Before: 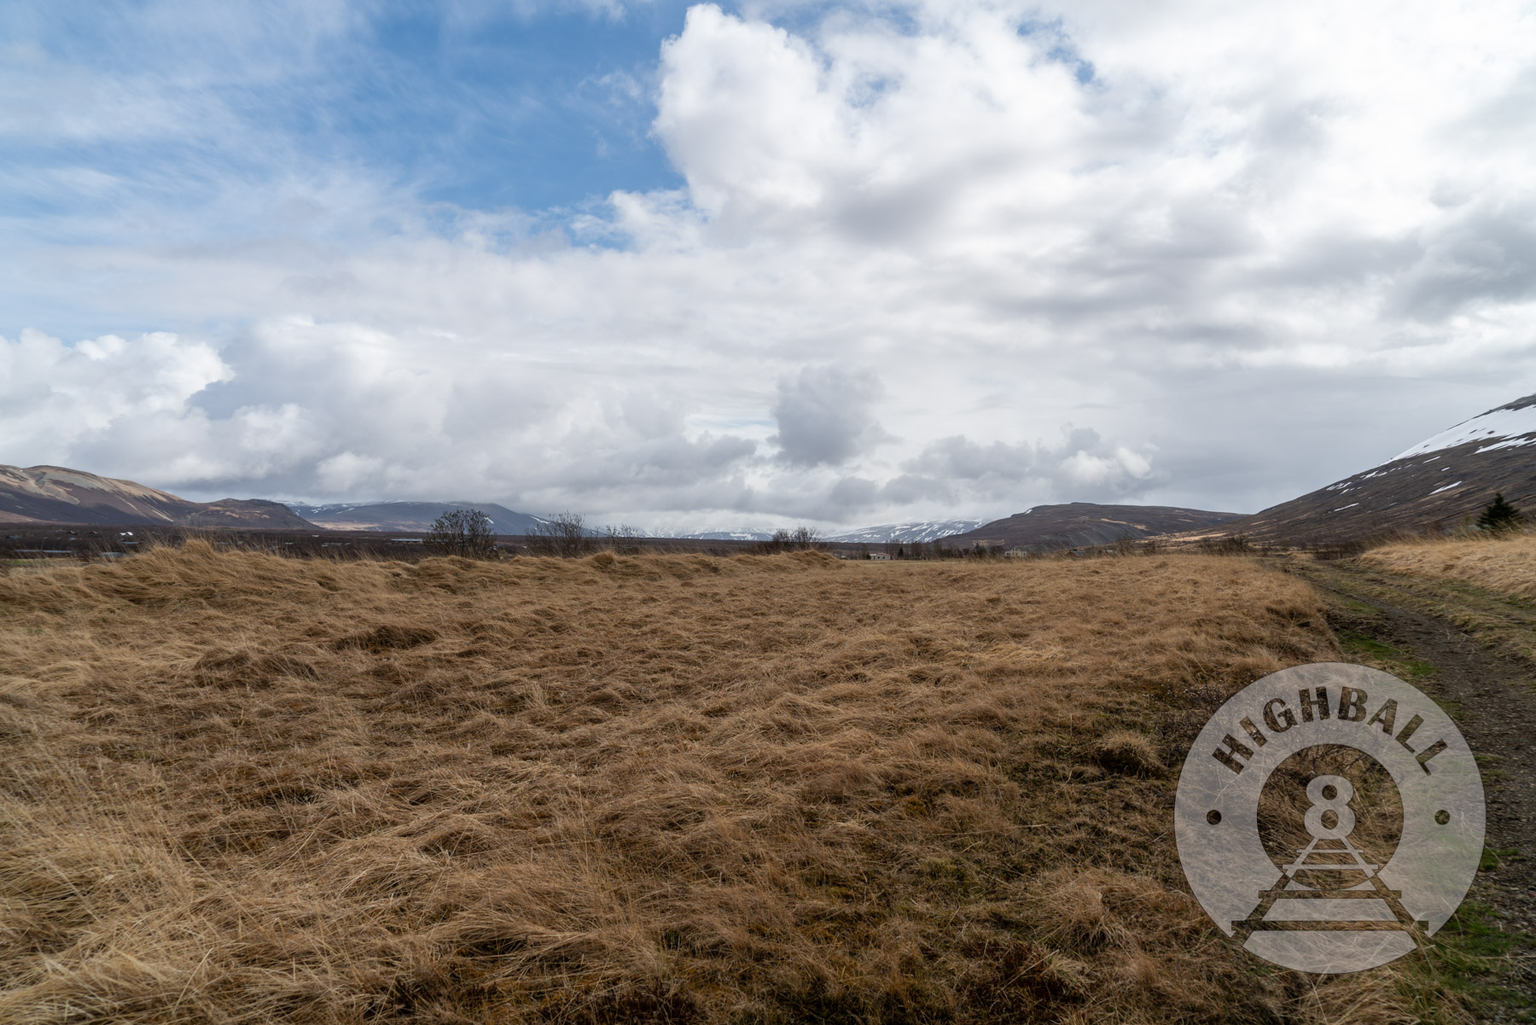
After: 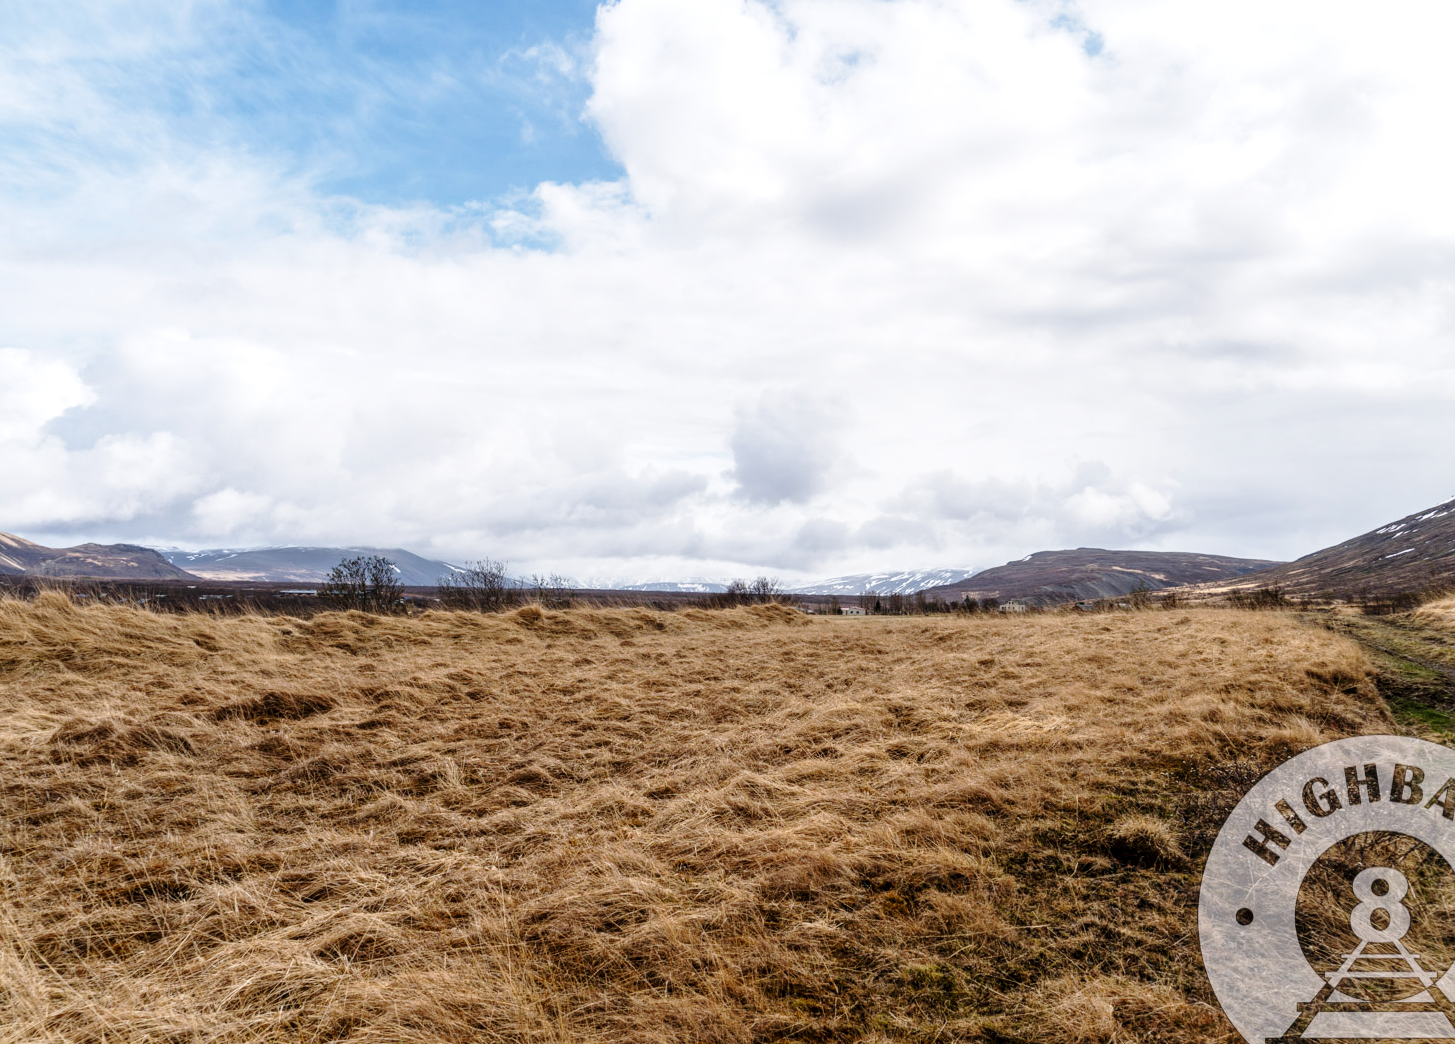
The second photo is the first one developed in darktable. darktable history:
white balance: red 1.004, blue 1.024
base curve: curves: ch0 [(0, 0) (0.028, 0.03) (0.121, 0.232) (0.46, 0.748) (0.859, 0.968) (1, 1)], preserve colors none
local contrast: on, module defaults
crop: left 9.929%, top 3.475%, right 9.188%, bottom 9.529%
